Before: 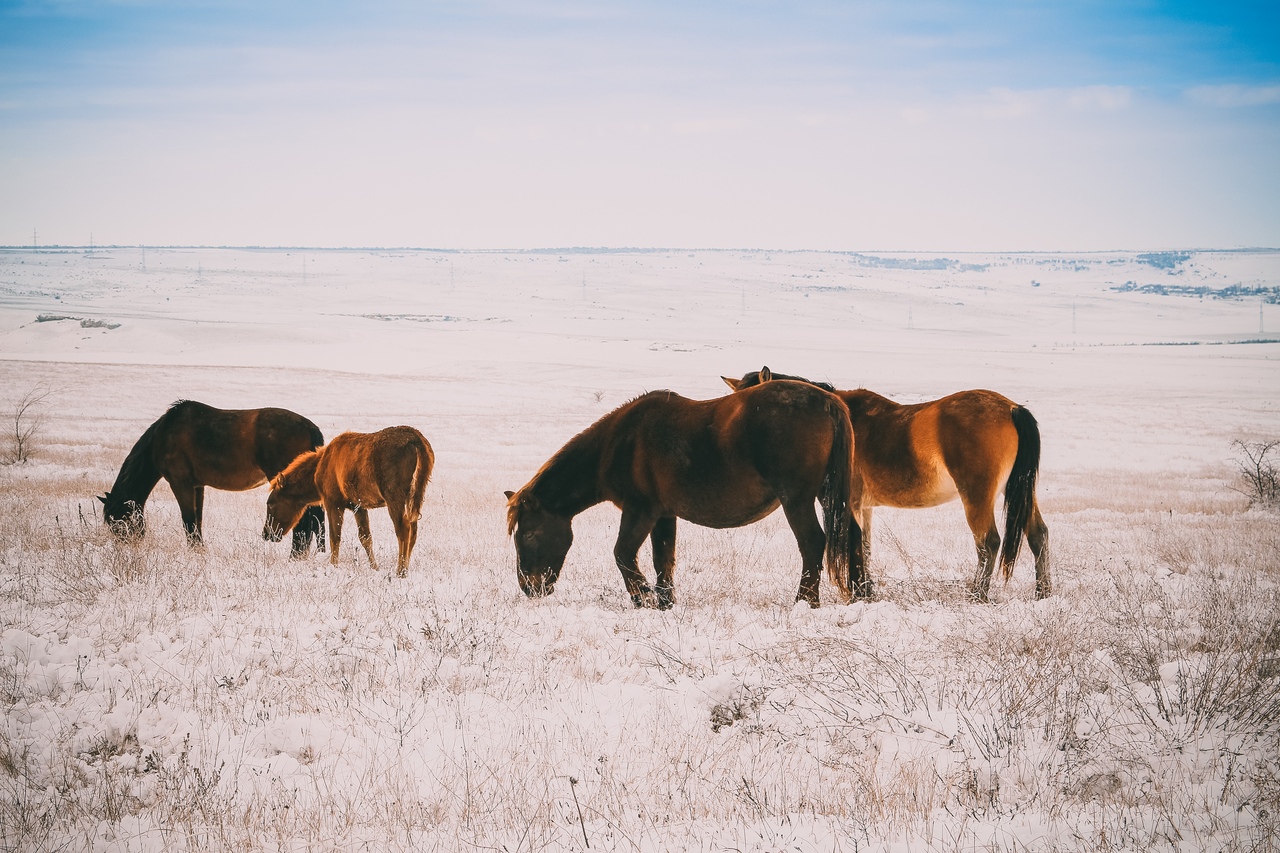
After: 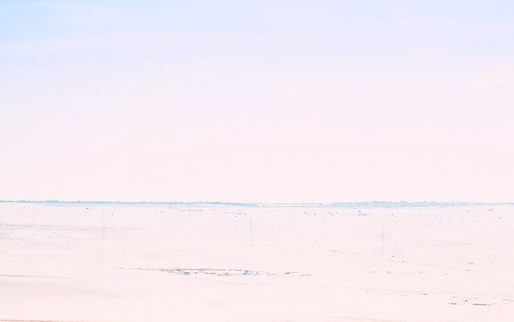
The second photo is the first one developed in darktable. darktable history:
crop: left 15.709%, top 5.443%, right 44.099%, bottom 56.808%
haze removal: compatibility mode true, adaptive false
local contrast: detail 130%
contrast brightness saturation: contrast 0.243, brightness 0.25, saturation 0.378
